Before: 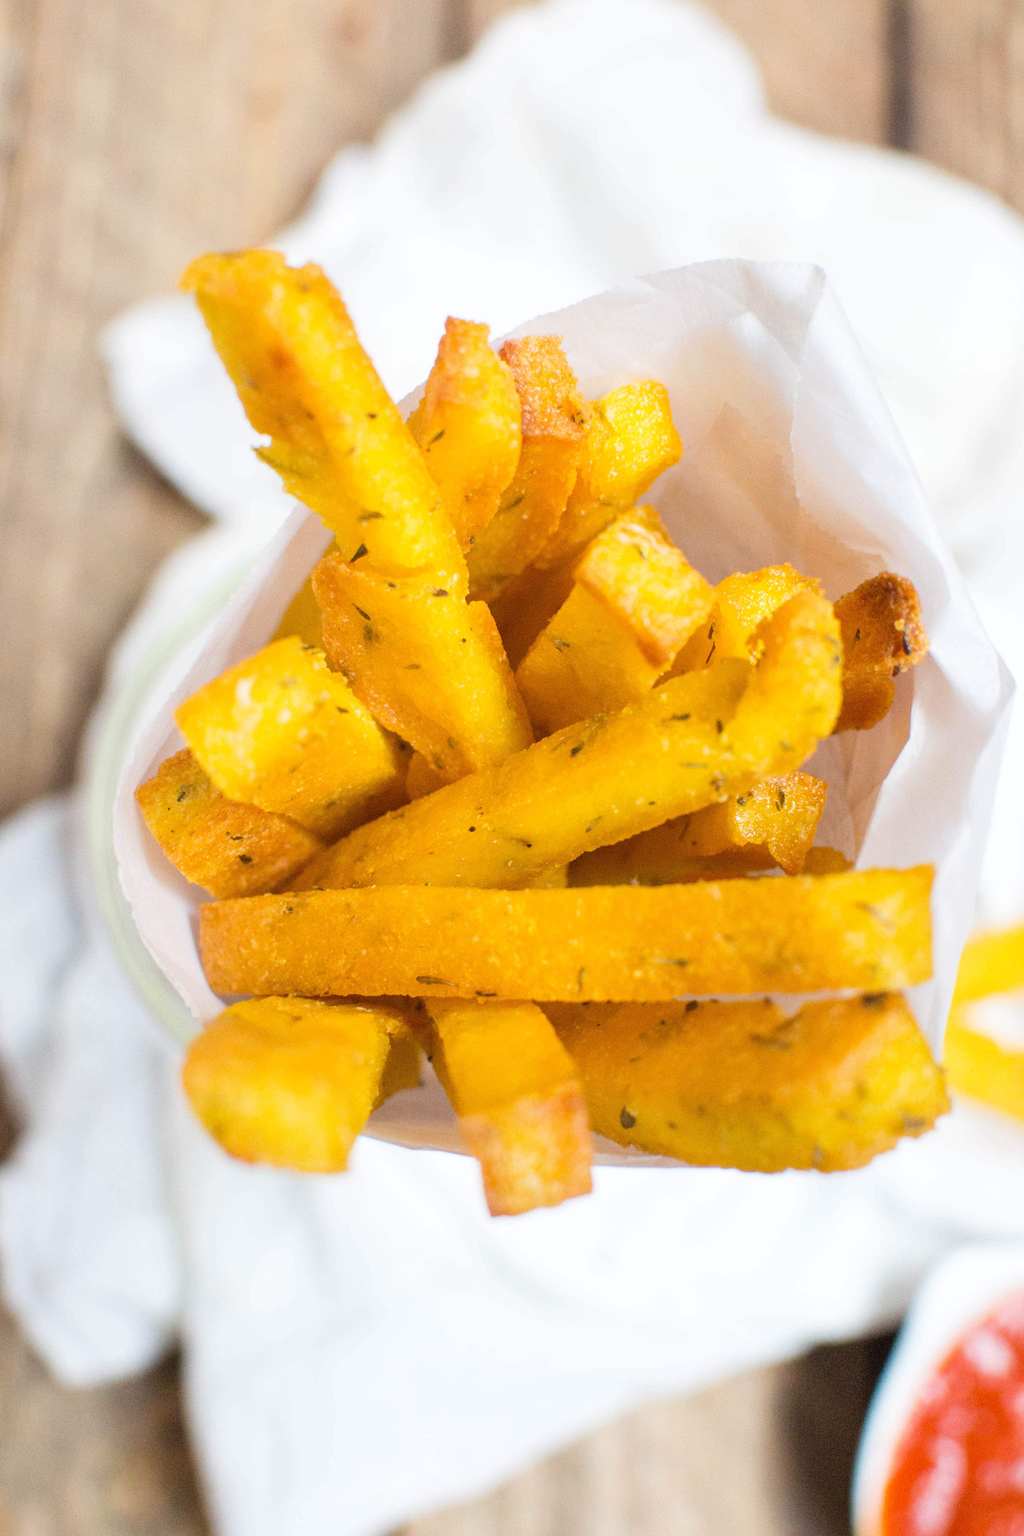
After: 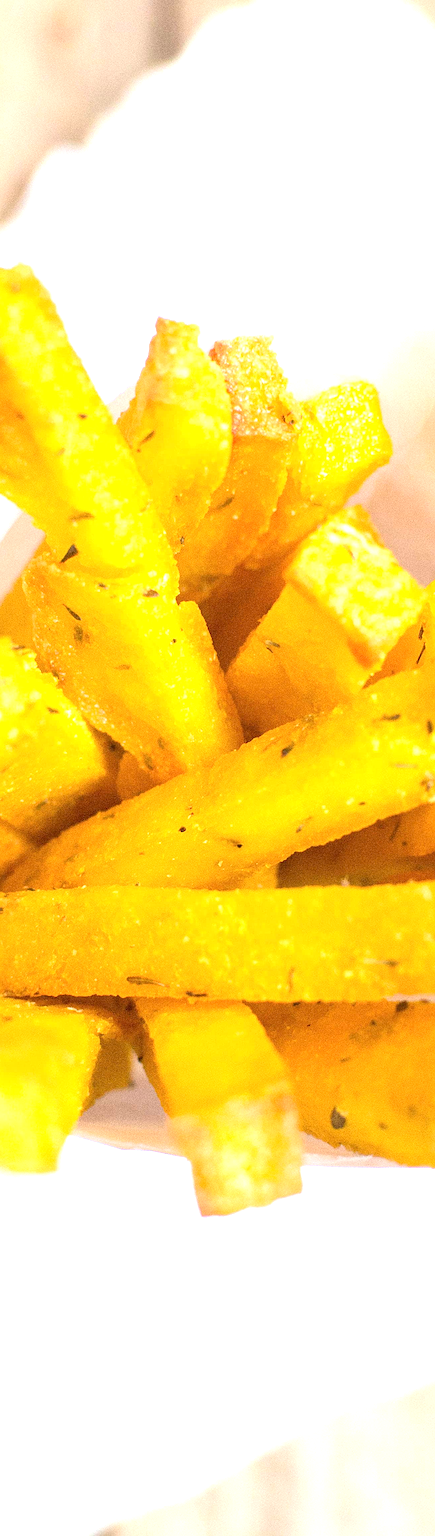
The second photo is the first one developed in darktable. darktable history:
crop: left 28.337%, right 29.153%
sharpen: on, module defaults
exposure: exposure 0.761 EV, compensate highlight preservation false
contrast brightness saturation: contrast 0.071
tone equalizer: on, module defaults
